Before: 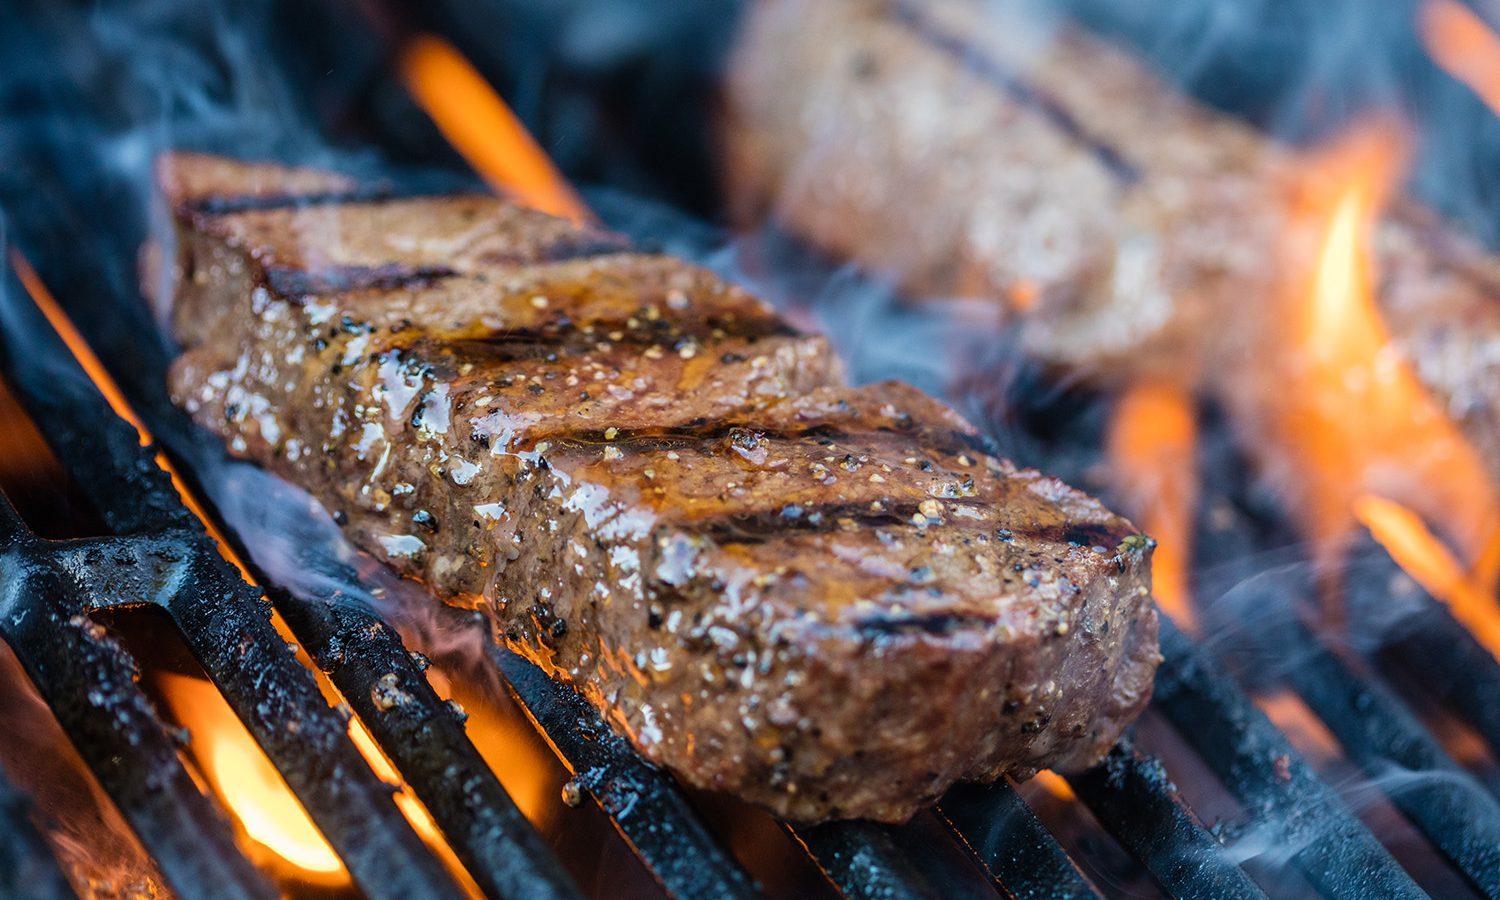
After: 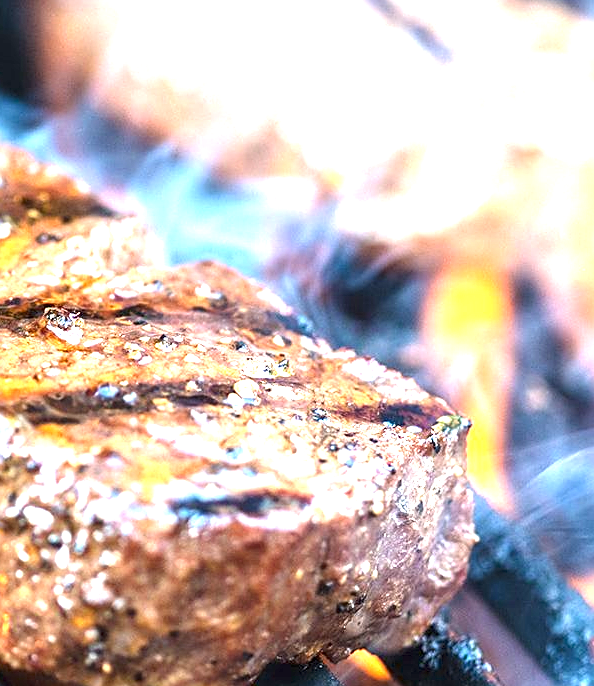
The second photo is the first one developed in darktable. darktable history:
crop: left 45.721%, top 13.393%, right 14.118%, bottom 10.01%
exposure: exposure 2.04 EV, compensate highlight preservation false
sharpen: on, module defaults
